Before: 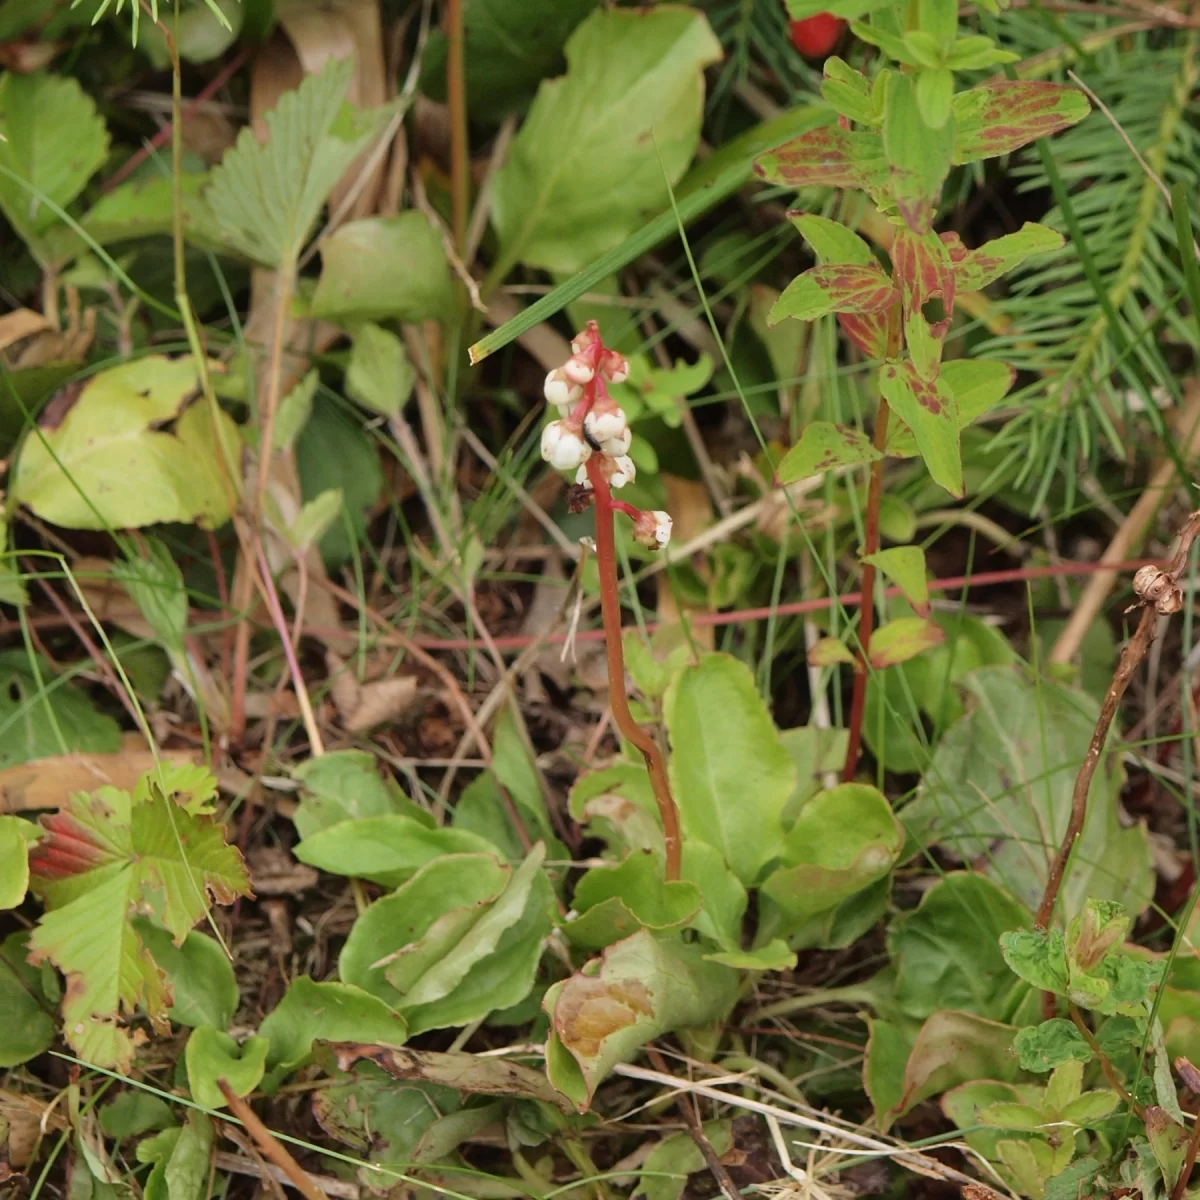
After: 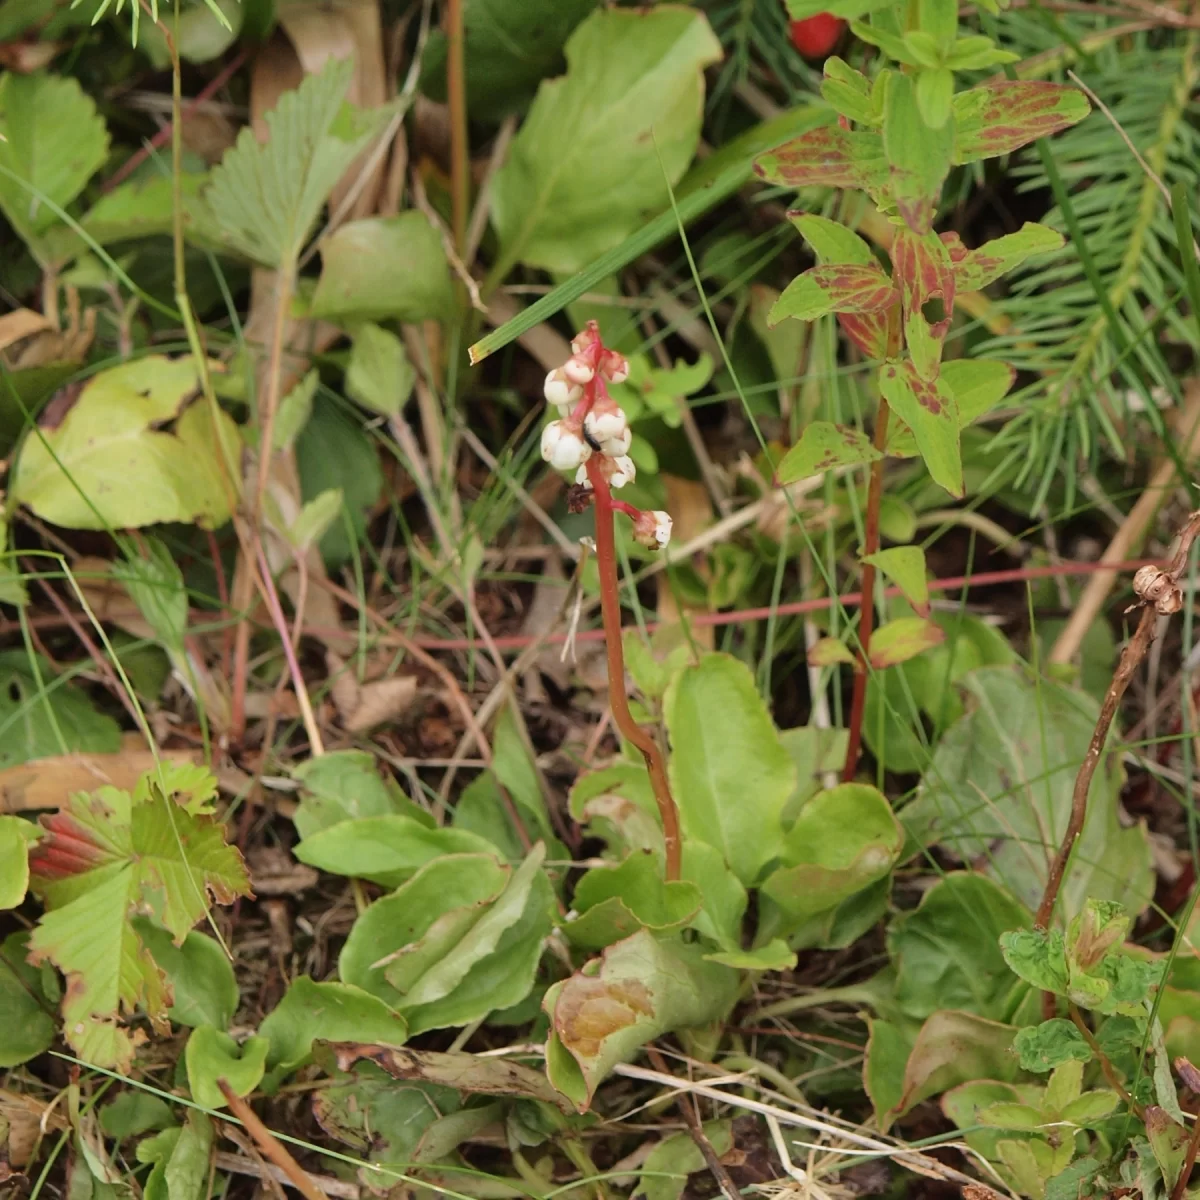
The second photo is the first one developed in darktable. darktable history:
shadows and highlights: shadows 60, soften with gaussian
